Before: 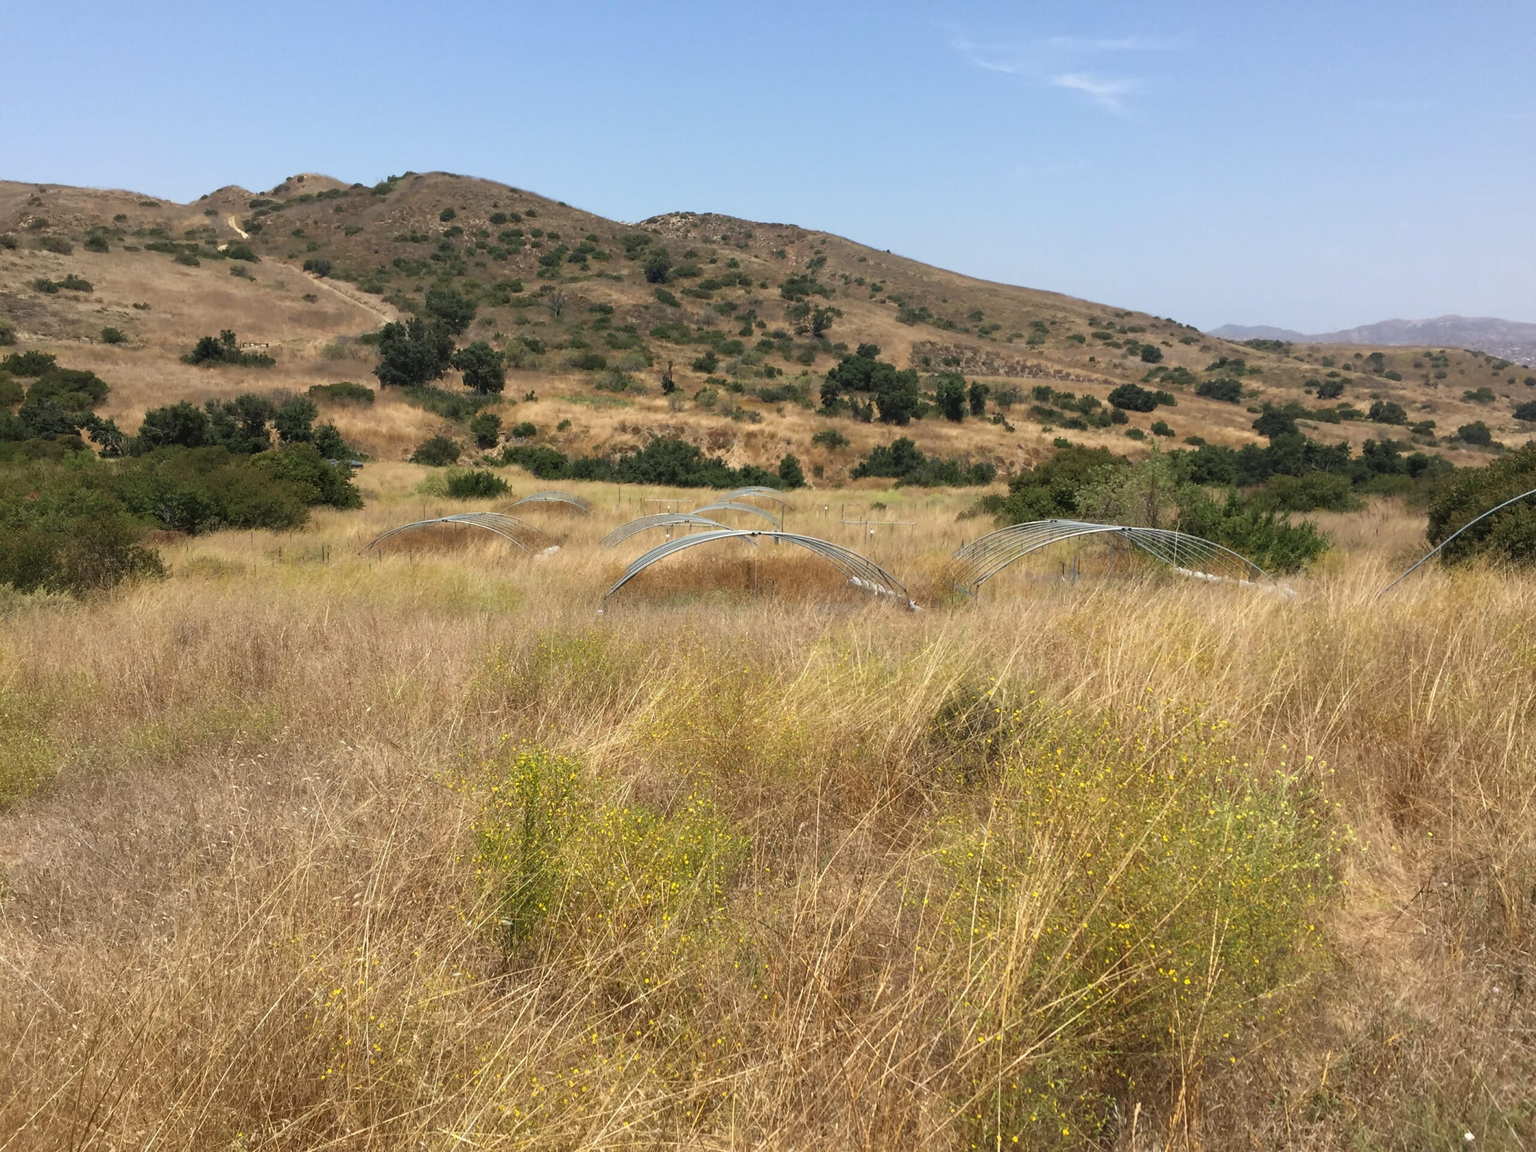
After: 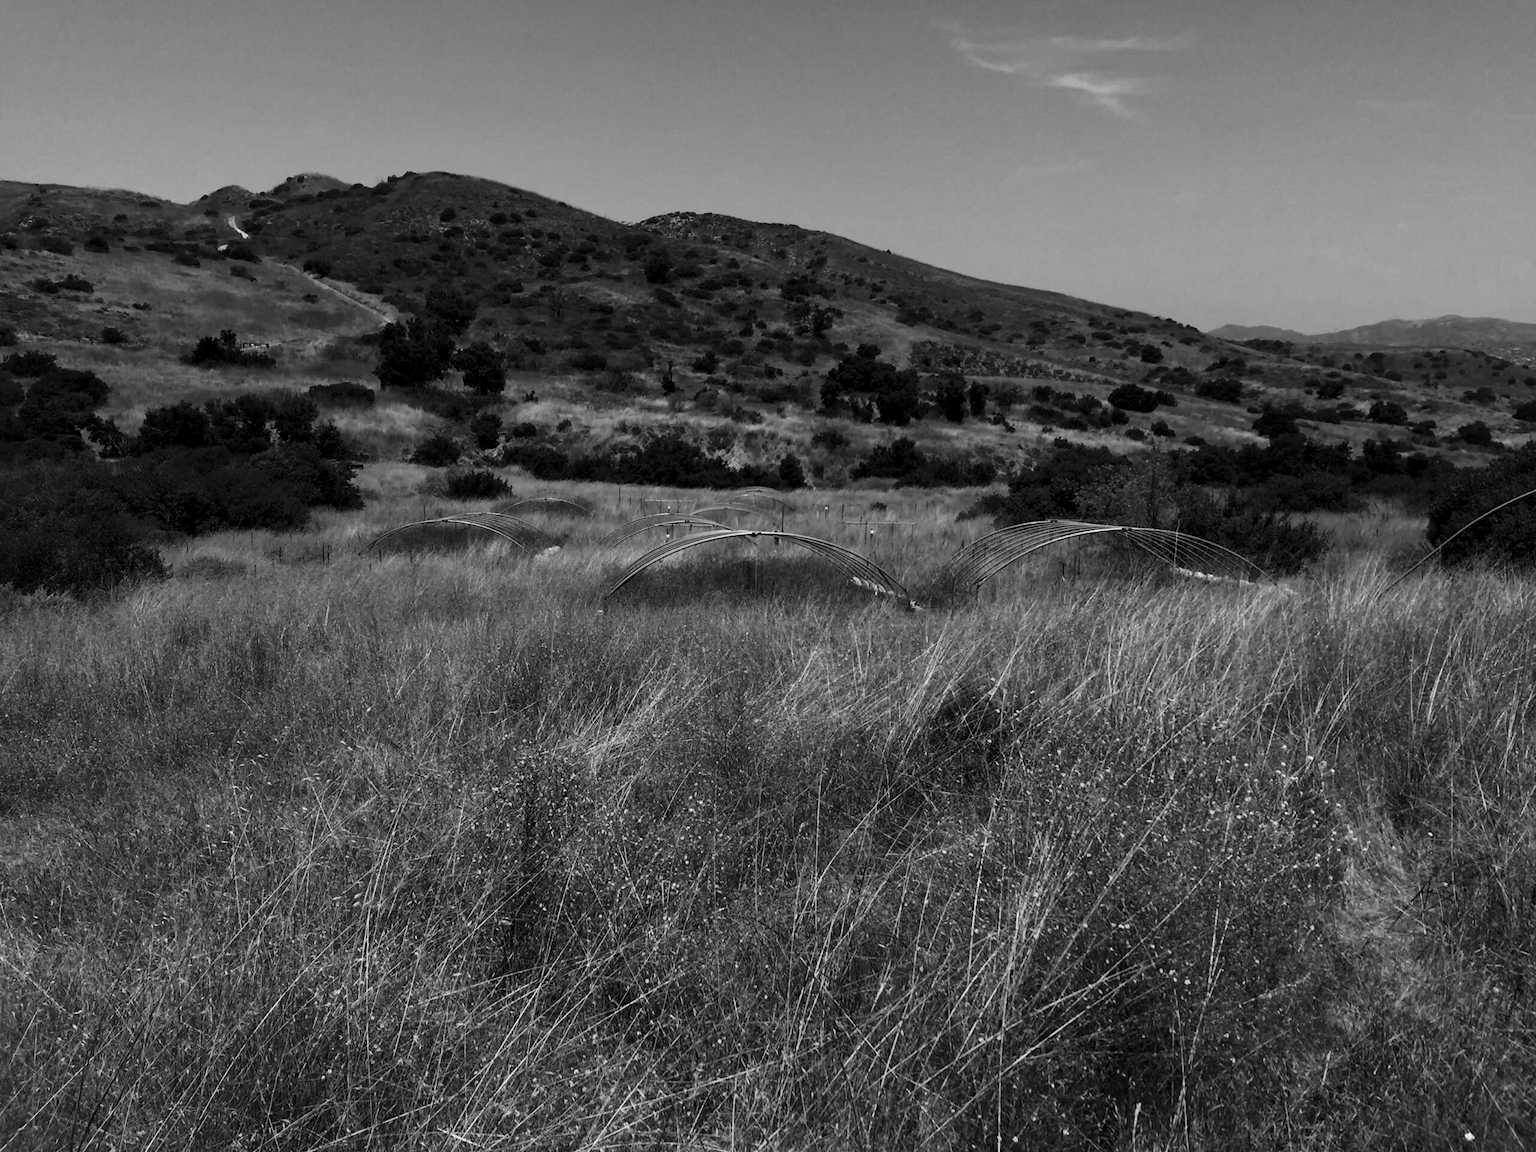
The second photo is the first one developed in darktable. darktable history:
contrast brightness saturation: contrast -0.03, brightness -0.57, saturation -0.998
local contrast: mode bilateral grid, contrast 20, coarseness 50, detail 120%, midtone range 0.2
